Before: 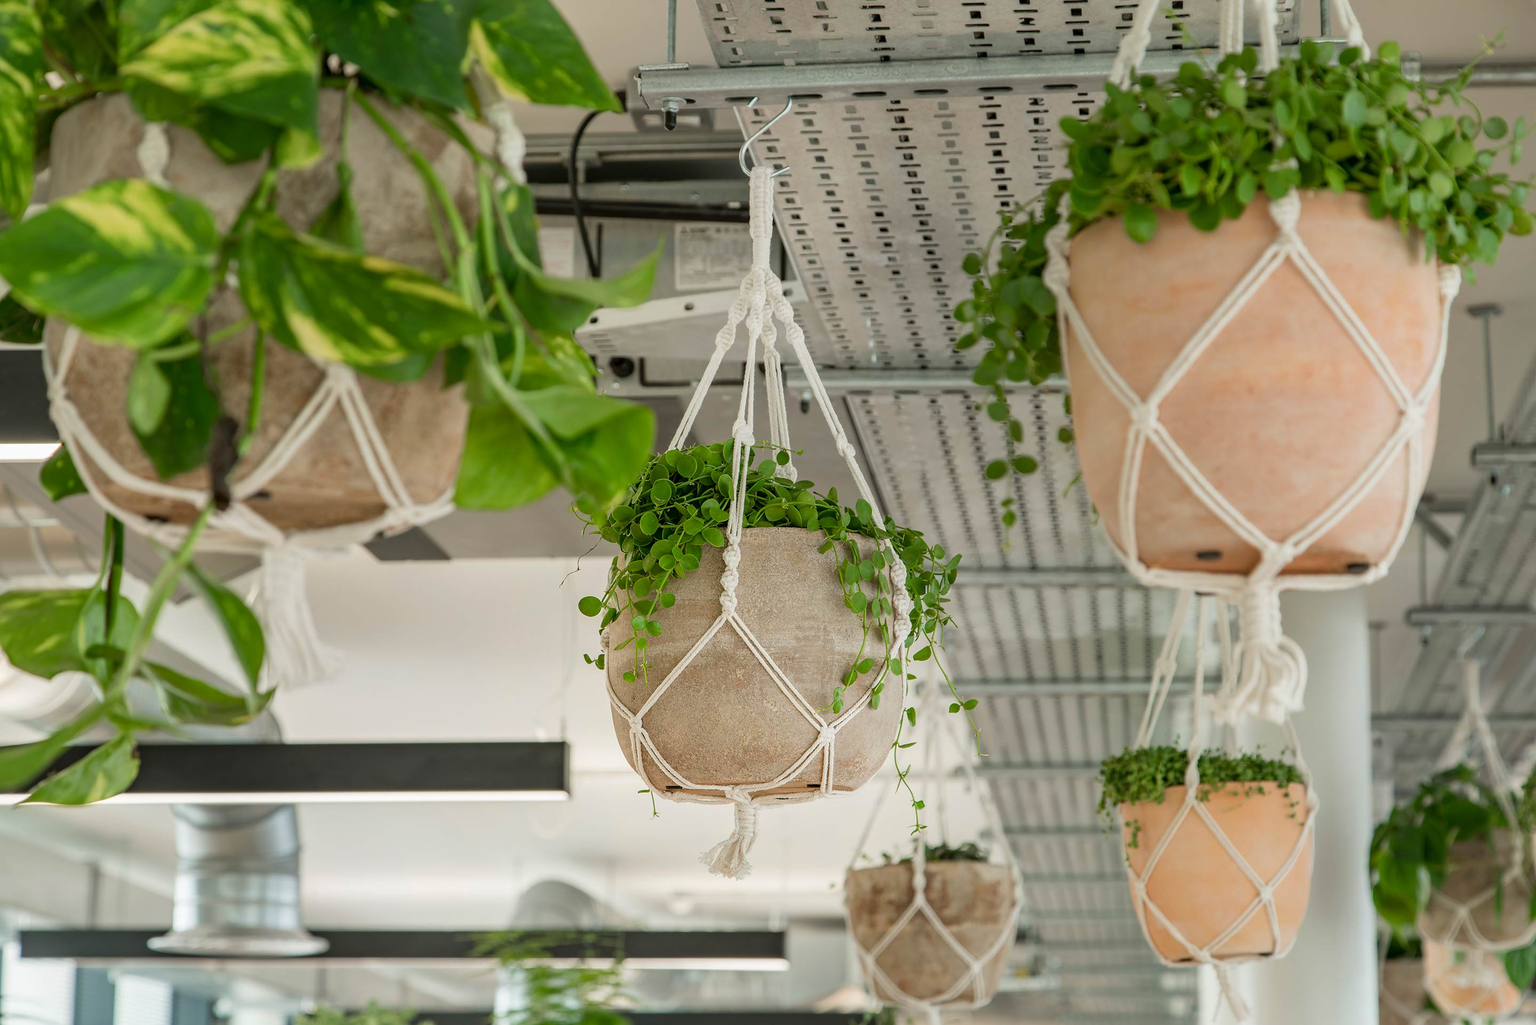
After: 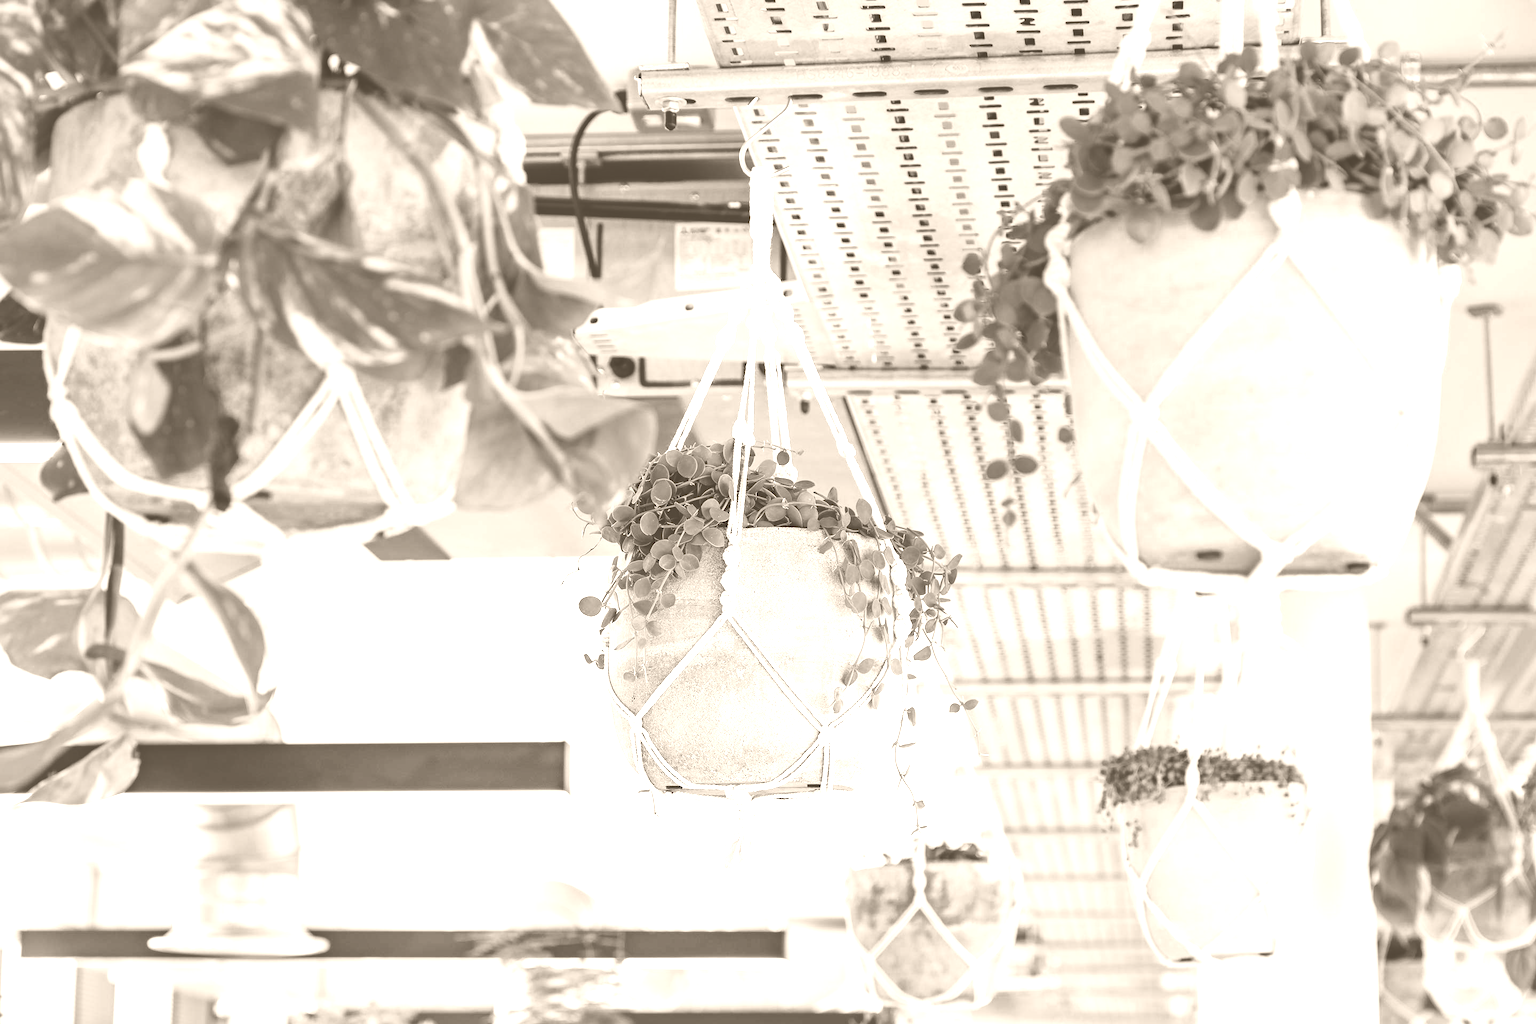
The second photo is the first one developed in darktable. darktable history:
base curve: curves: ch0 [(0, 0) (0.036, 0.025) (0.121, 0.166) (0.206, 0.329) (0.605, 0.79) (1, 1)], preserve colors none
colorize: hue 34.49°, saturation 35.33%, source mix 100%, version 1
color zones: curves: ch0 [(0, 0.5) (0.125, 0.4) (0.25, 0.5) (0.375, 0.4) (0.5, 0.4) (0.625, 0.35) (0.75, 0.35) (0.875, 0.5)]; ch1 [(0, 0.35) (0.125, 0.45) (0.25, 0.35) (0.375, 0.35) (0.5, 0.35) (0.625, 0.35) (0.75, 0.45) (0.875, 0.35)]; ch2 [(0, 0.6) (0.125, 0.5) (0.25, 0.5) (0.375, 0.6) (0.5, 0.6) (0.625, 0.5) (0.75, 0.5) (0.875, 0.5)]
